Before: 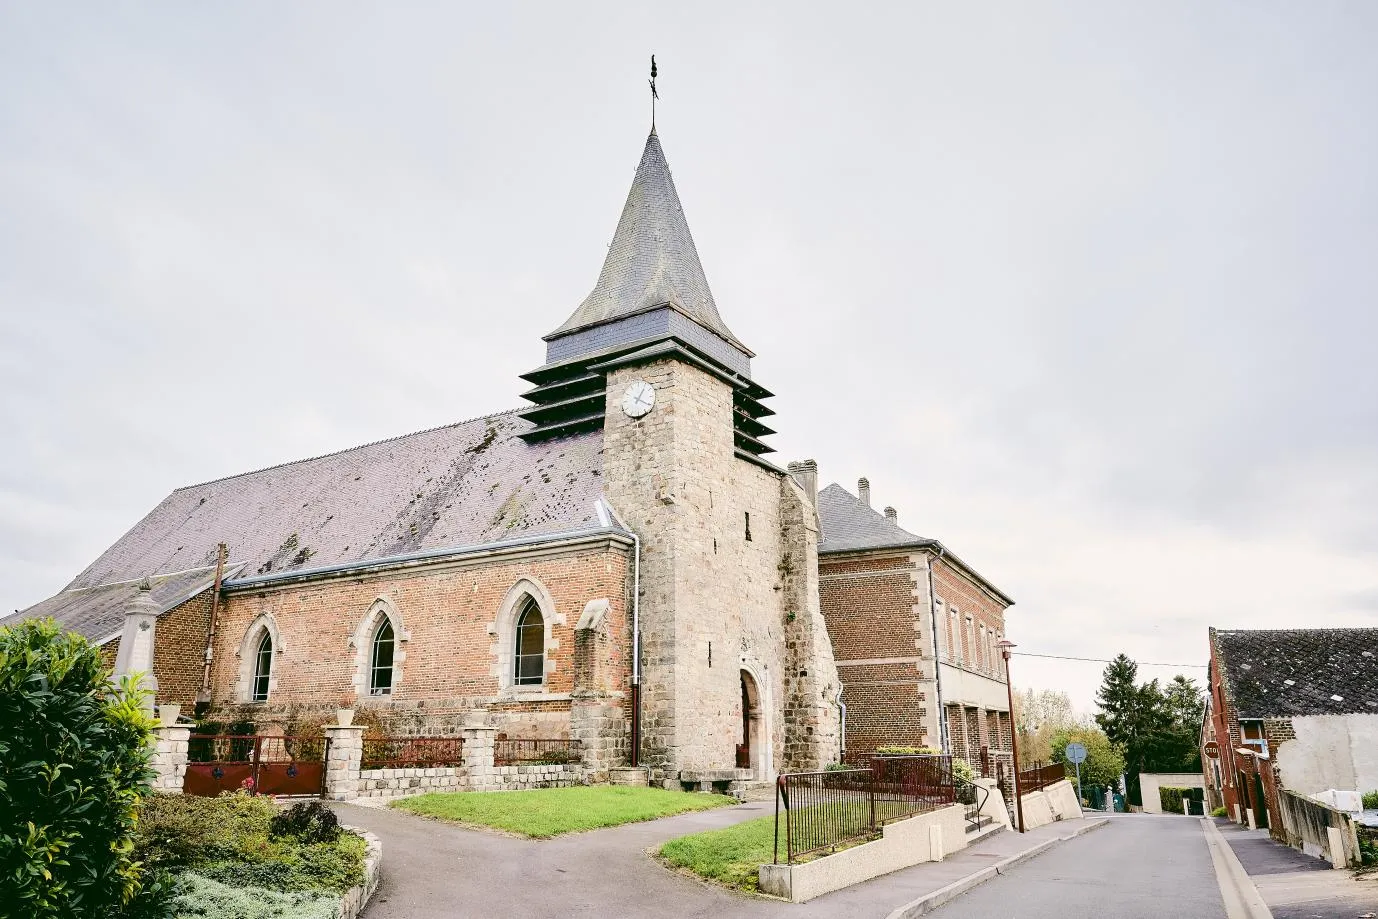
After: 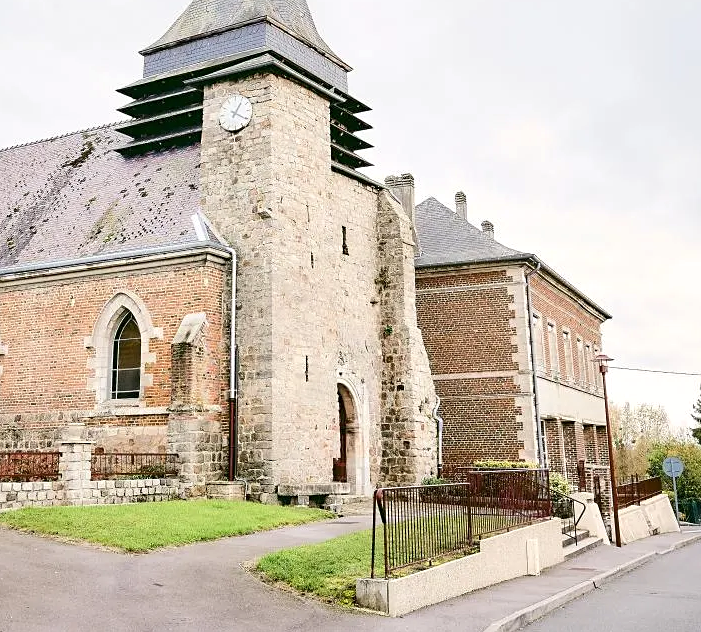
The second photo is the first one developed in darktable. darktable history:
exposure: exposure 0.127 EV, compensate highlight preservation false
crop and rotate: left 29.279%, top 31.196%, right 19.812%
sharpen: amount 0.211
